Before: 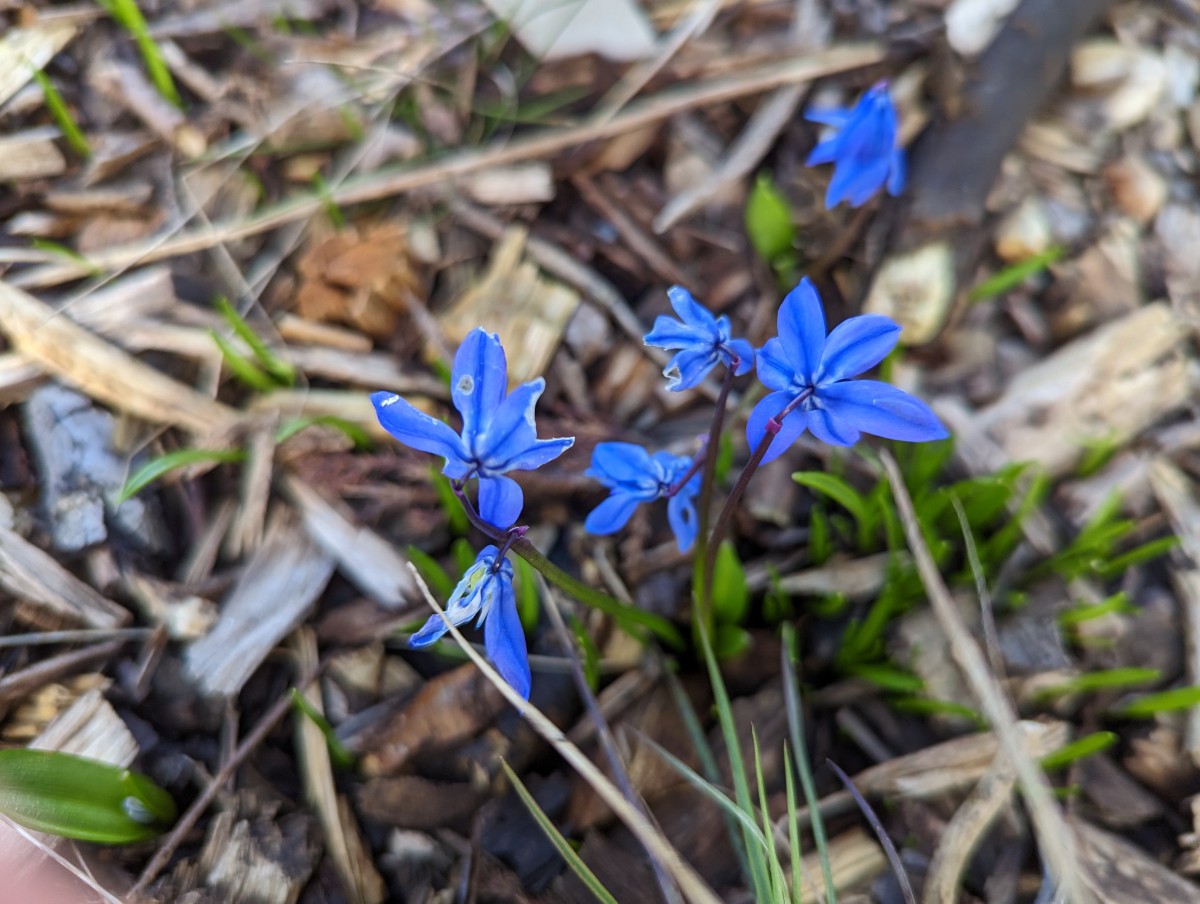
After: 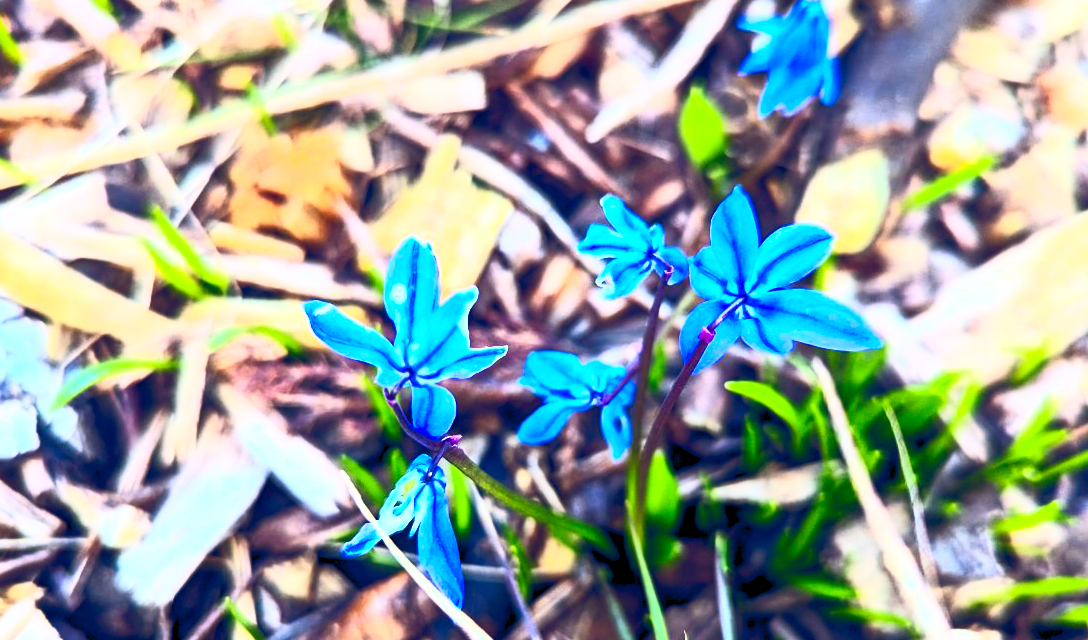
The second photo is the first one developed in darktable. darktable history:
color balance rgb: global offset › luminance -0.274%, global offset › chroma 0.316%, global offset › hue 261.51°, perceptual saturation grading › global saturation 19.684%, global vibrance 20%
contrast brightness saturation: contrast 0.823, brightness 0.594, saturation 0.573
exposure: exposure 0.652 EV, compensate exposure bias true, compensate highlight preservation false
crop: left 5.59%, top 10.161%, right 3.669%, bottom 18.996%
